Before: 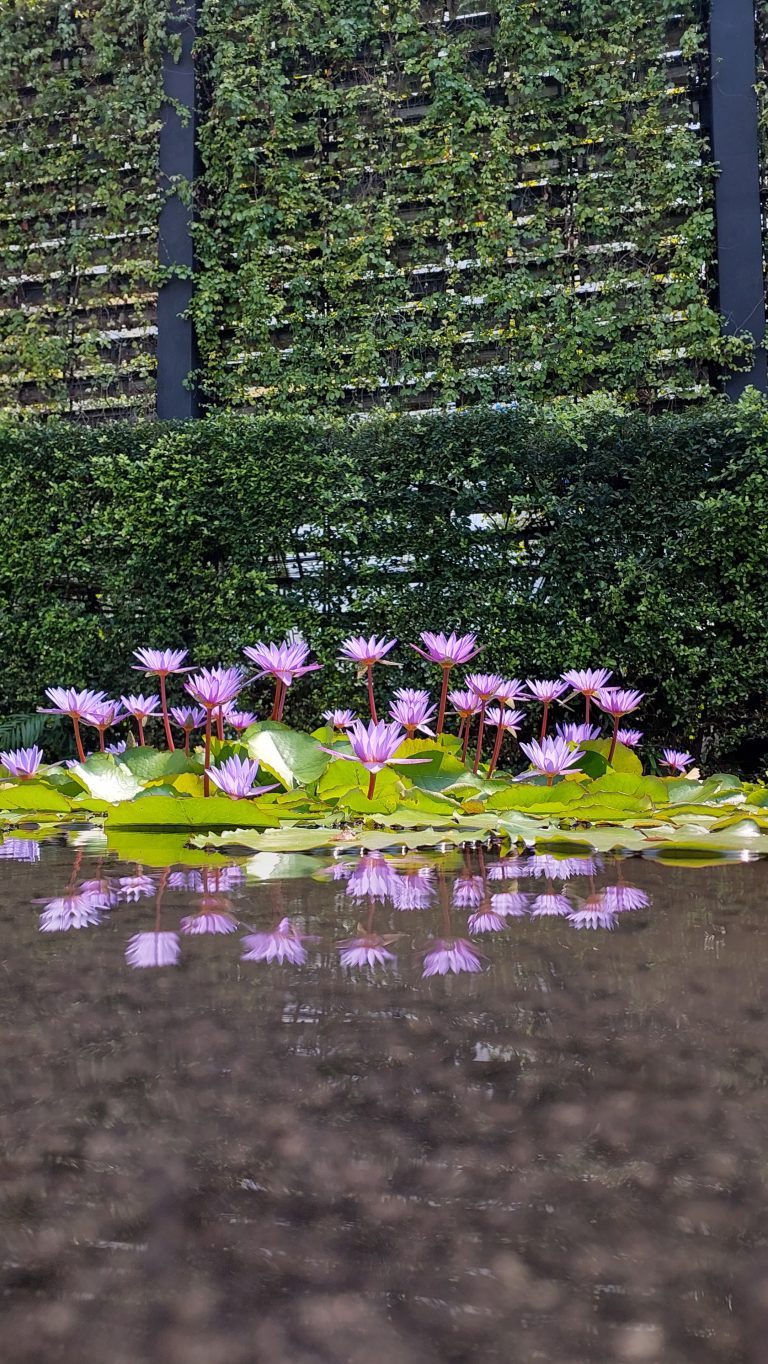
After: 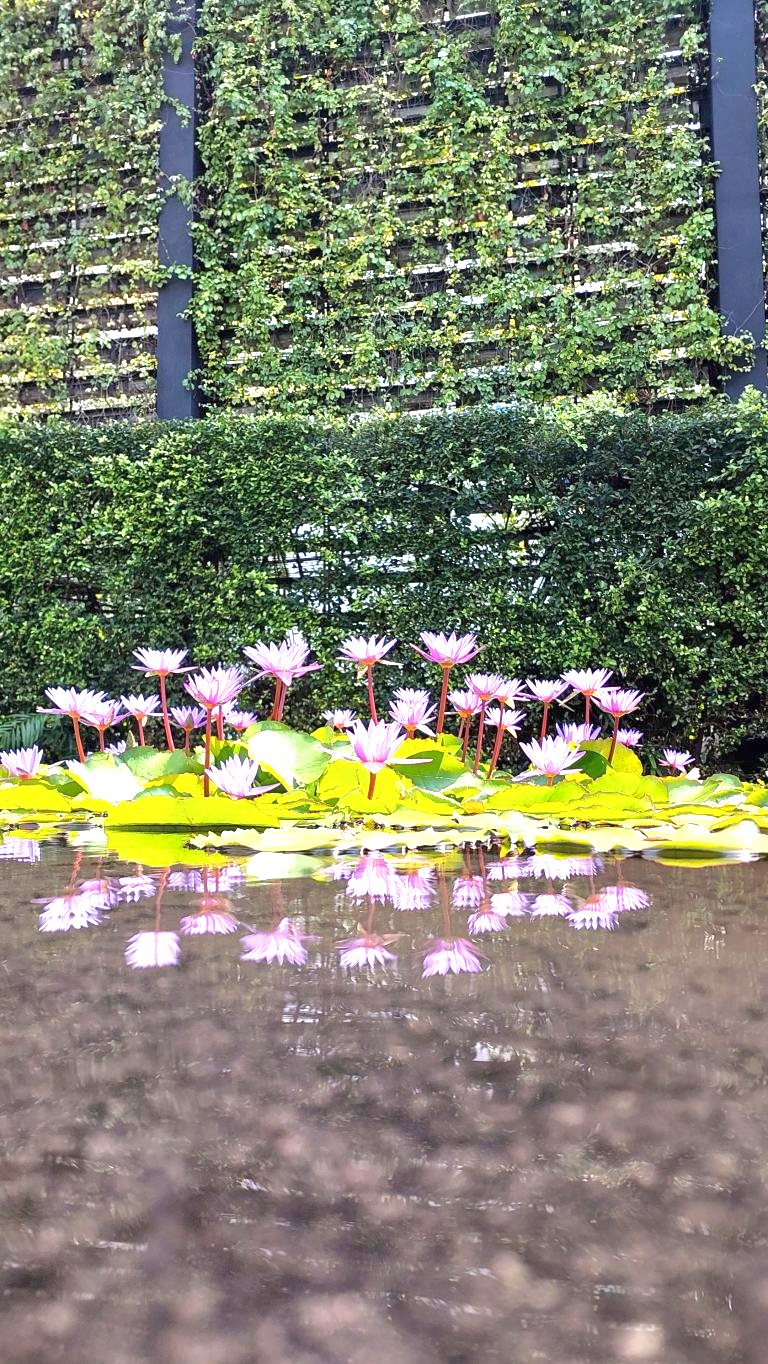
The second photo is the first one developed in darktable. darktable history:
shadows and highlights: shadows 25.55, highlights -23.53
exposure: black level correction 0, exposure 1.454 EV, compensate highlight preservation false
